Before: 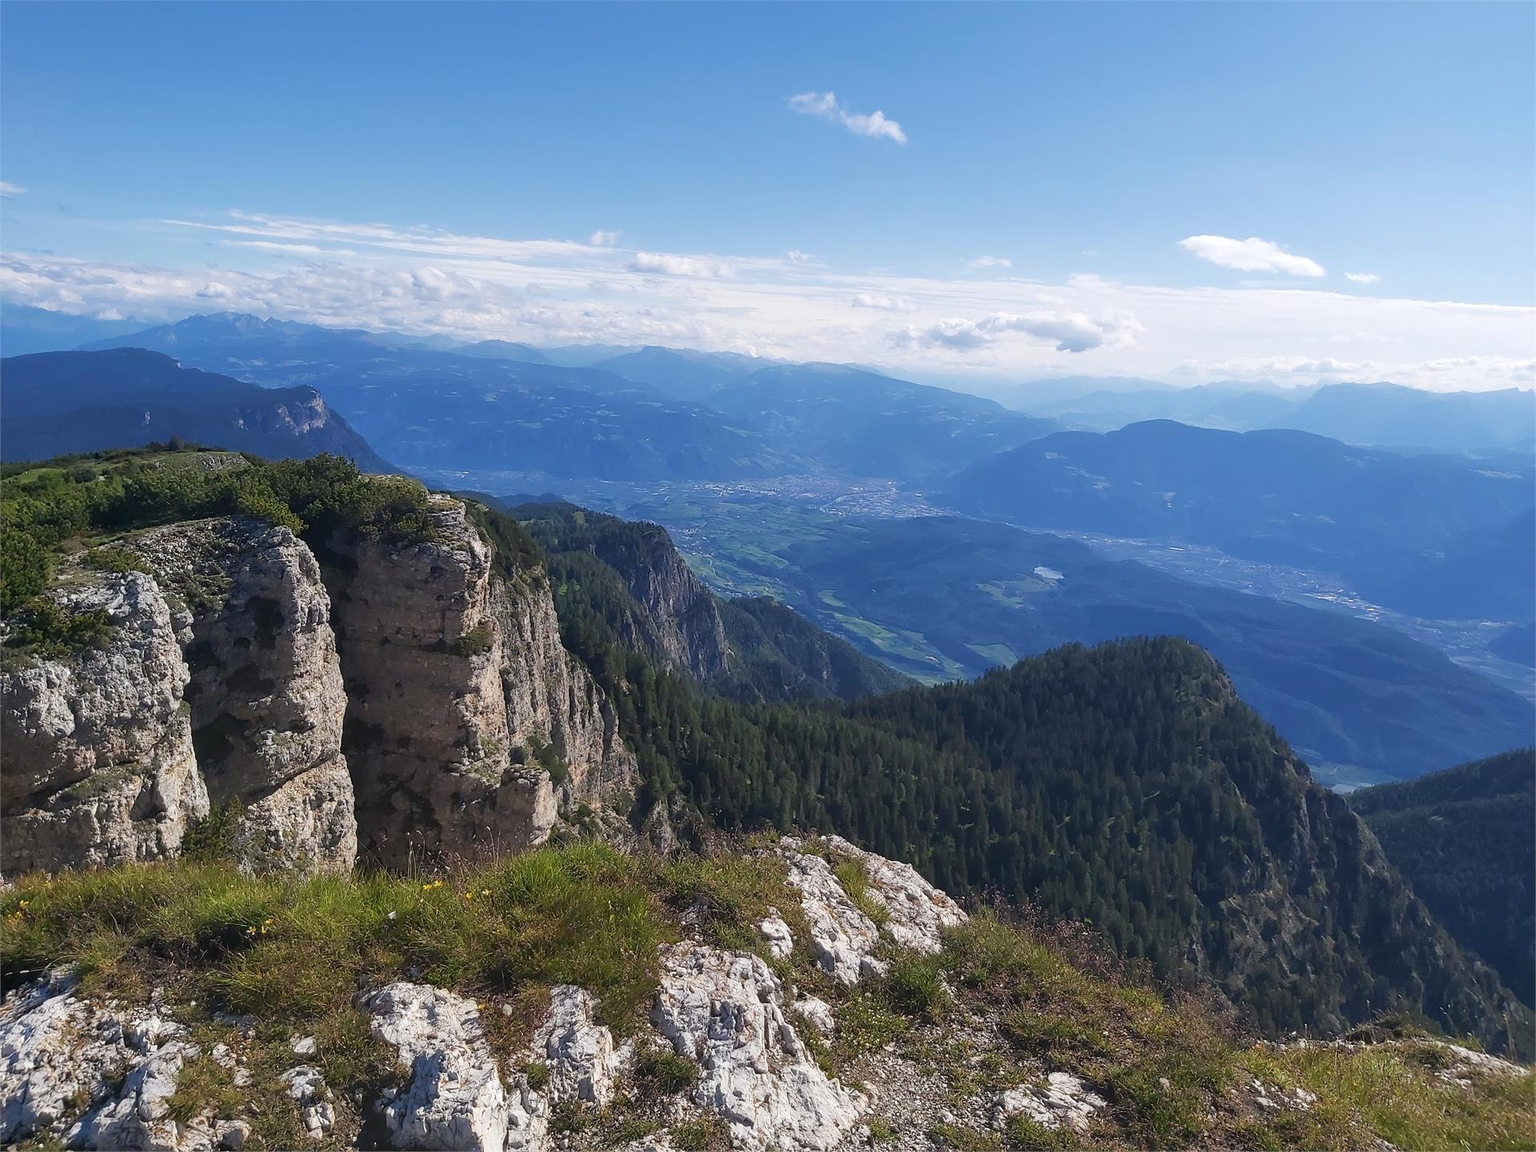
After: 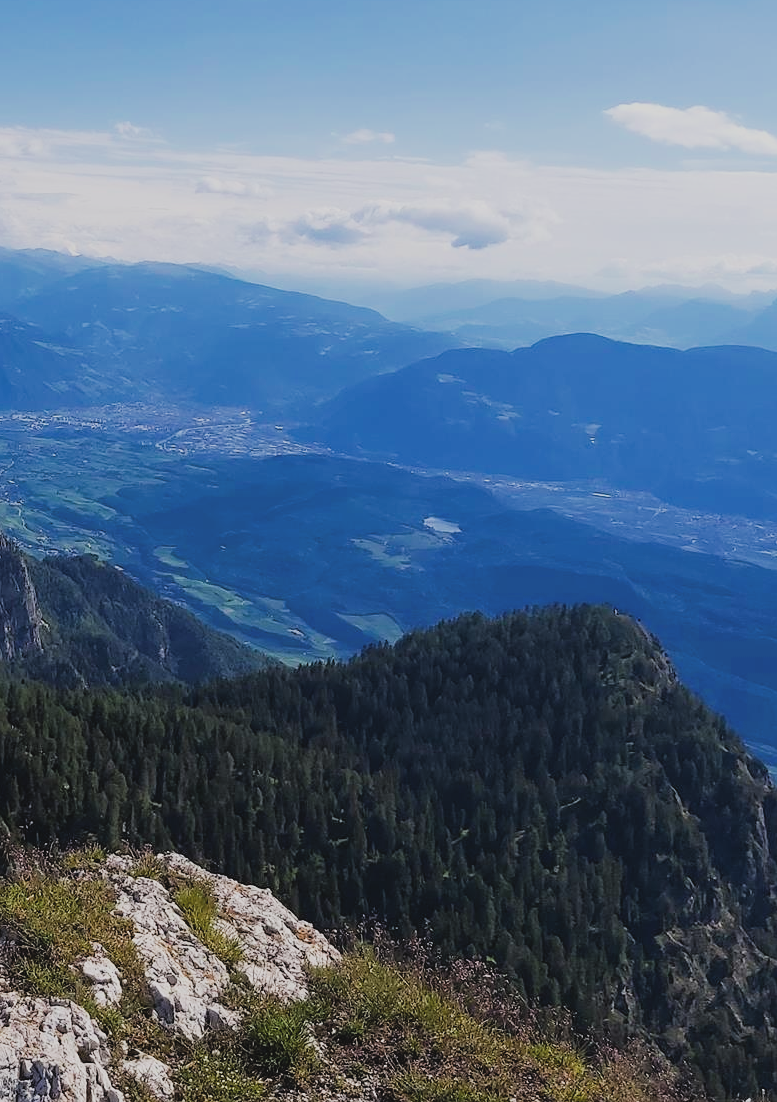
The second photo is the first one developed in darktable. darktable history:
haze removal: compatibility mode true, adaptive false
crop: left 45.274%, top 13.297%, right 14.205%, bottom 10.116%
tone curve: curves: ch0 [(0, 0.045) (0.155, 0.169) (0.46, 0.466) (0.751, 0.788) (1, 0.961)]; ch1 [(0, 0) (0.43, 0.408) (0.472, 0.469) (0.505, 0.503) (0.553, 0.555) (0.592, 0.581) (1, 1)]; ch2 [(0, 0) (0.505, 0.495) (0.579, 0.569) (1, 1)], preserve colors none
sharpen: amount 0.202
contrast brightness saturation: saturation -0.153
color balance rgb: perceptual saturation grading › global saturation 25.21%, global vibrance 20%
filmic rgb: black relative exposure -6.94 EV, white relative exposure 5.61 EV, hardness 2.85, iterations of high-quality reconstruction 0
